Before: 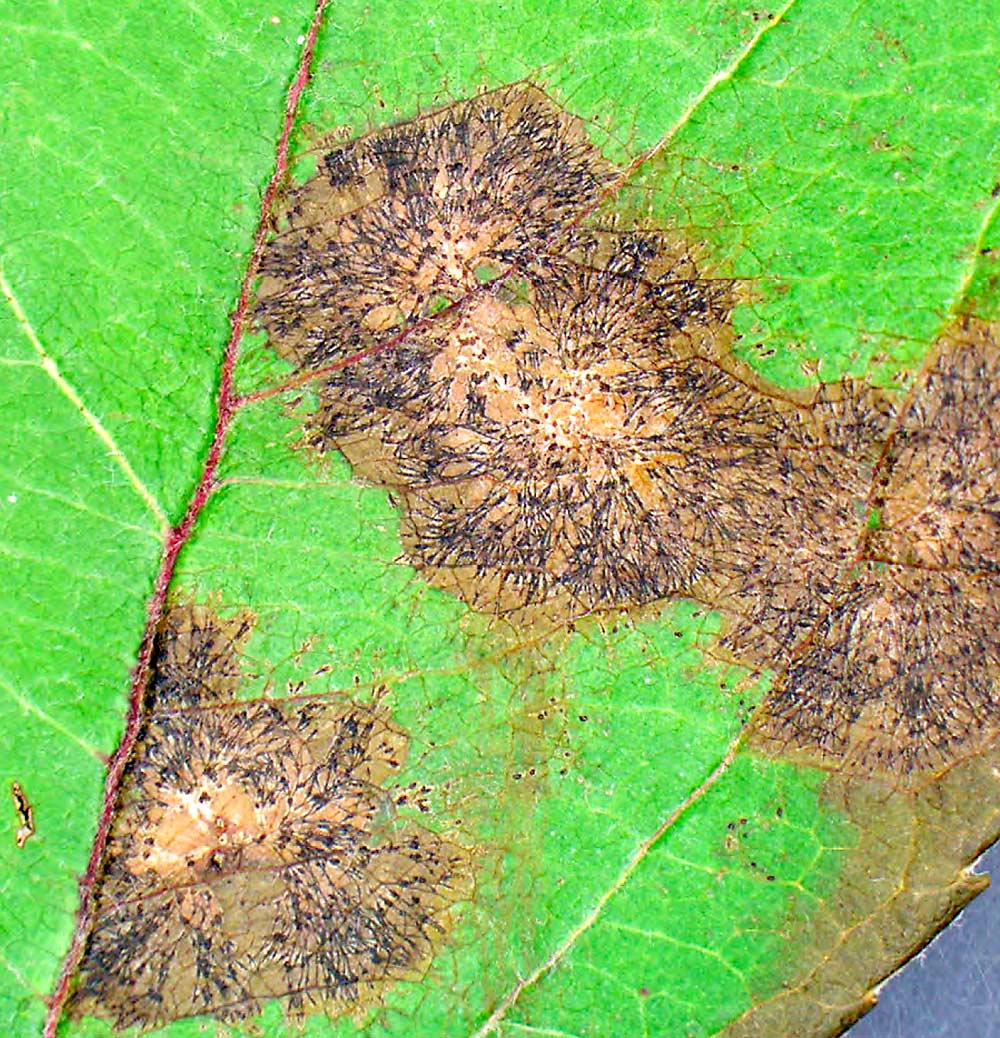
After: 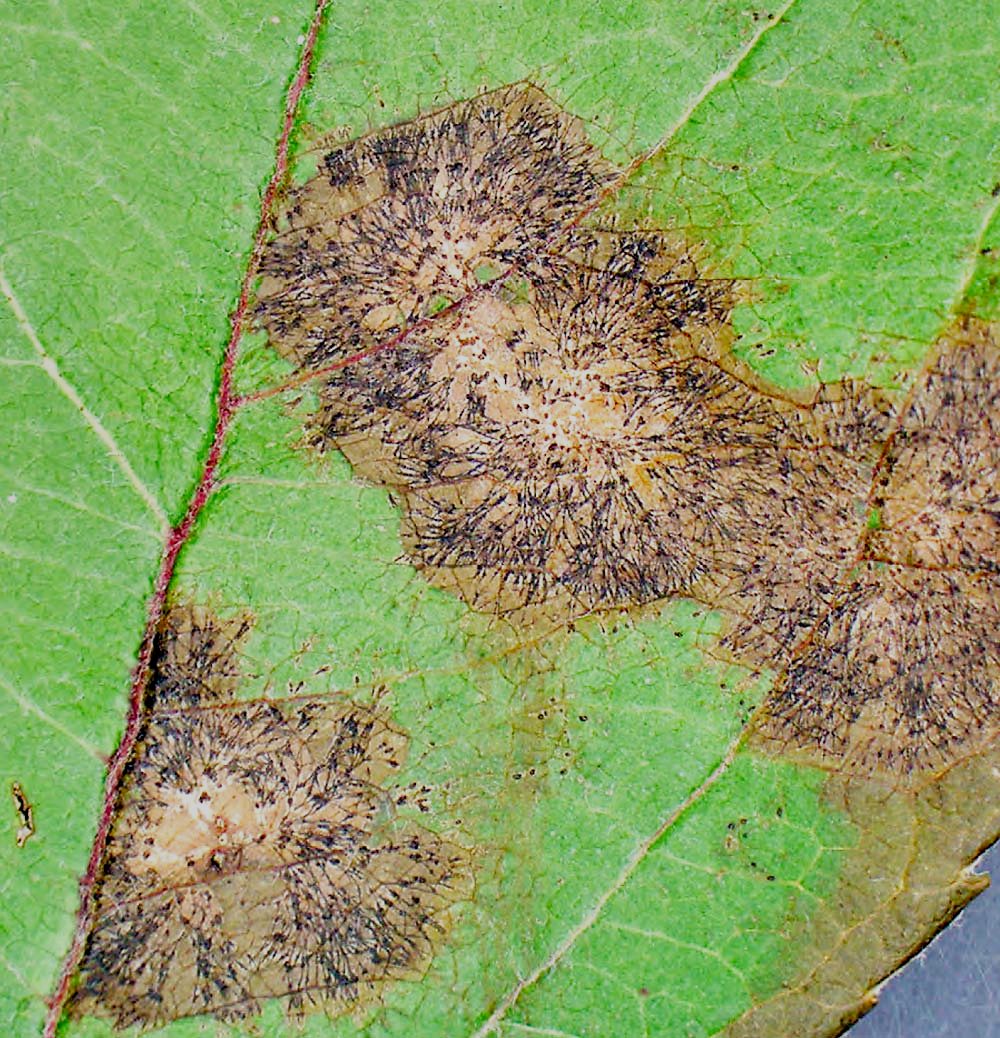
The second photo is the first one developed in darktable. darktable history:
filmic rgb: black relative exposure -7.65 EV, white relative exposure 4.56 EV, threshold 2.95 EV, hardness 3.61, add noise in highlights 0.002, preserve chrominance no, color science v4 (2020), enable highlight reconstruction true
shadows and highlights: shadows 60.4, shadows color adjustment 99.15%, highlights color adjustment 0.543%, soften with gaussian
